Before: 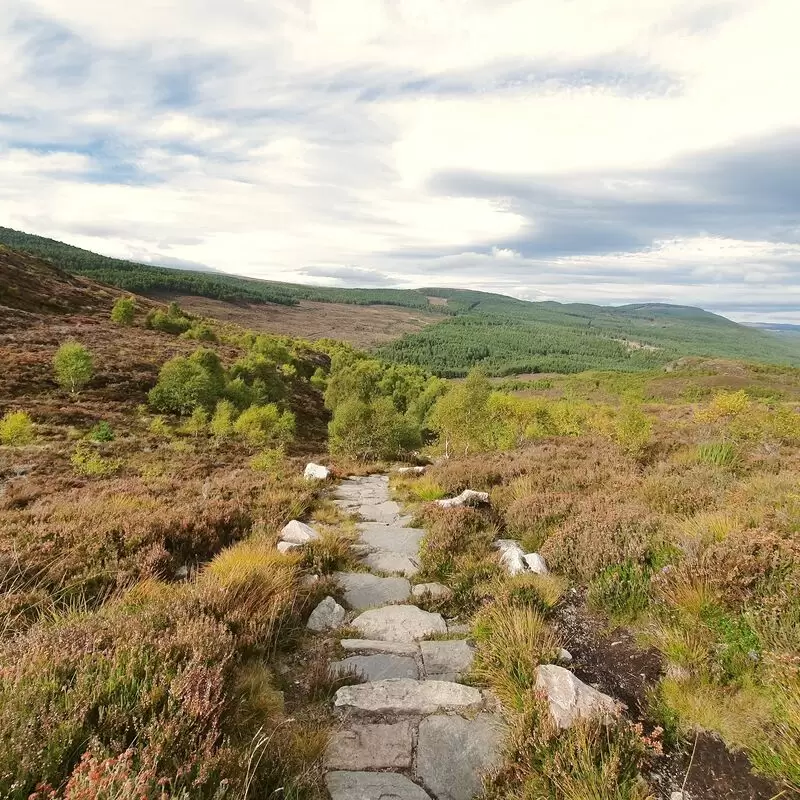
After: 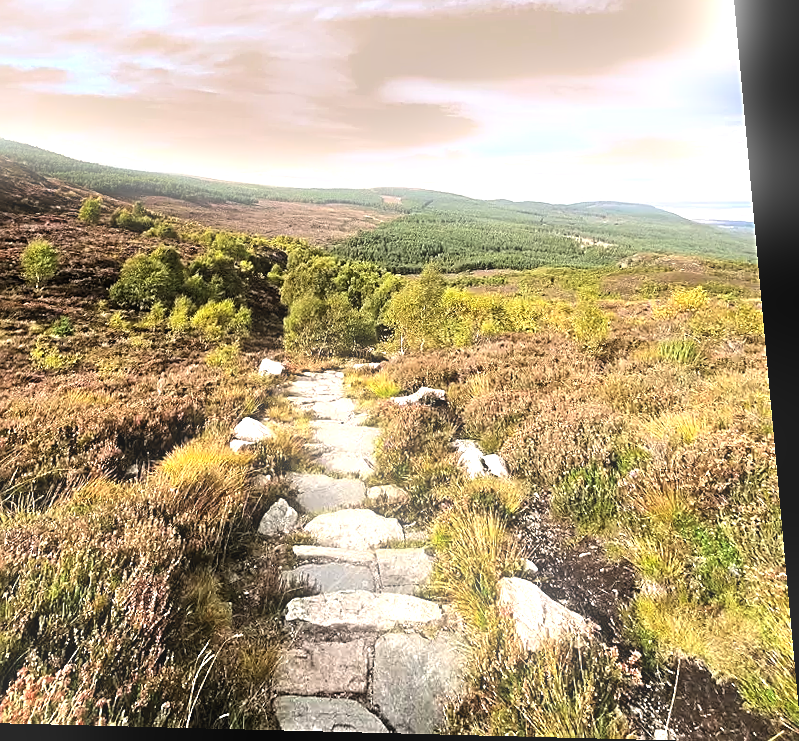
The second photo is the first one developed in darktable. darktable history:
white balance: emerald 1
crop and rotate: left 8.262%, top 9.226%
exposure: black level correction 0, exposure 1 EV, compensate highlight preservation false
bloom: size 9%, threshold 100%, strength 7%
sharpen: on, module defaults
graduated density: density 0.38 EV, hardness 21%, rotation -6.11°, saturation 32%
rotate and perspective: rotation 0.128°, lens shift (vertical) -0.181, lens shift (horizontal) -0.044, shear 0.001, automatic cropping off
levels: levels [0.101, 0.578, 0.953]
